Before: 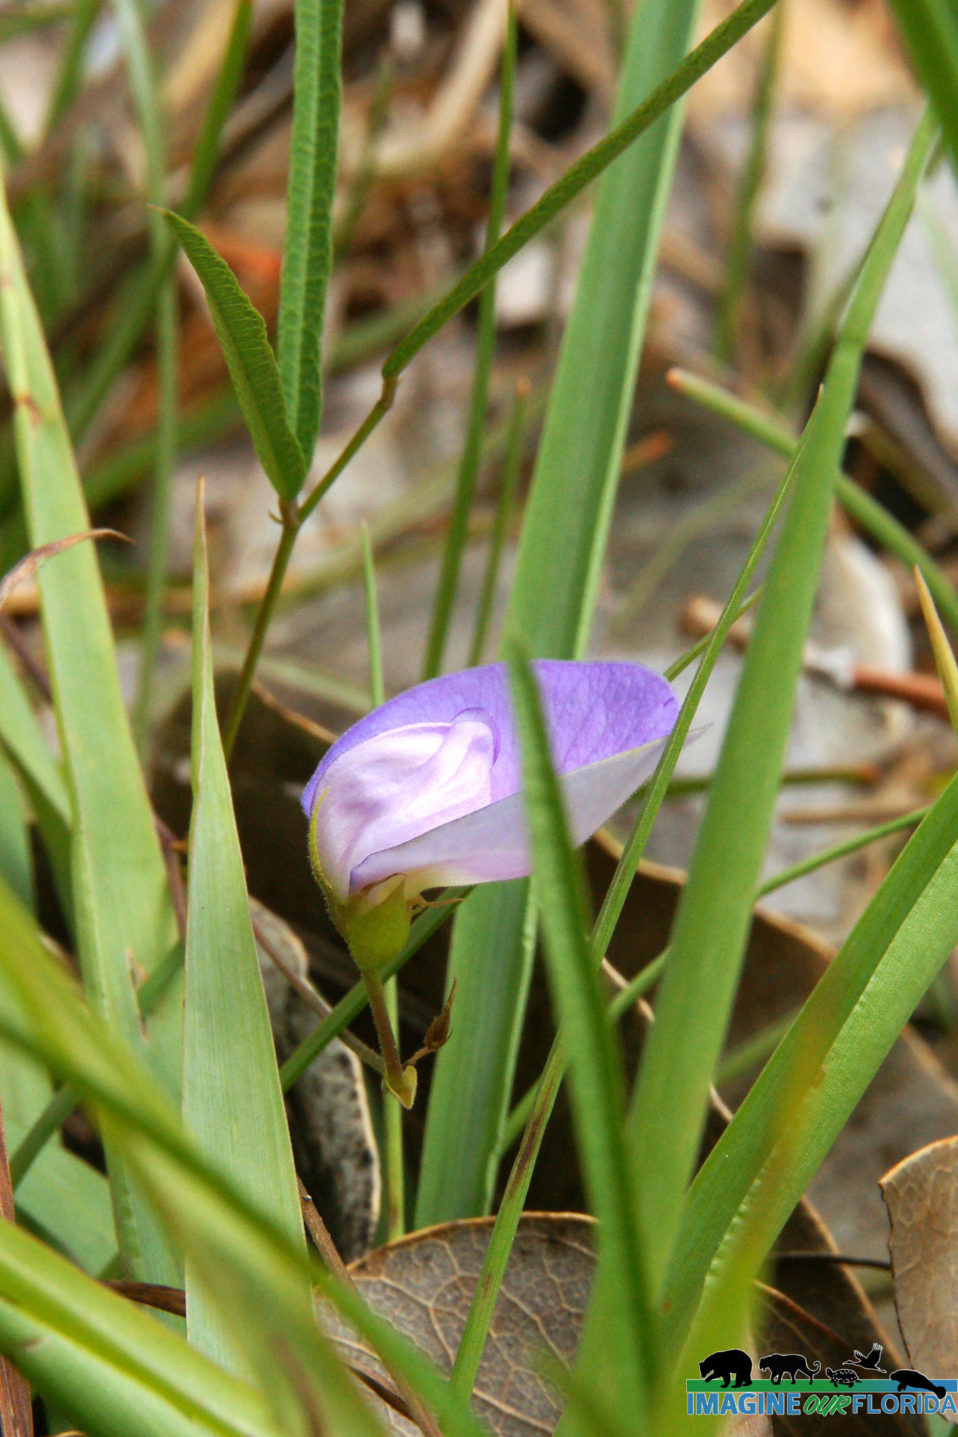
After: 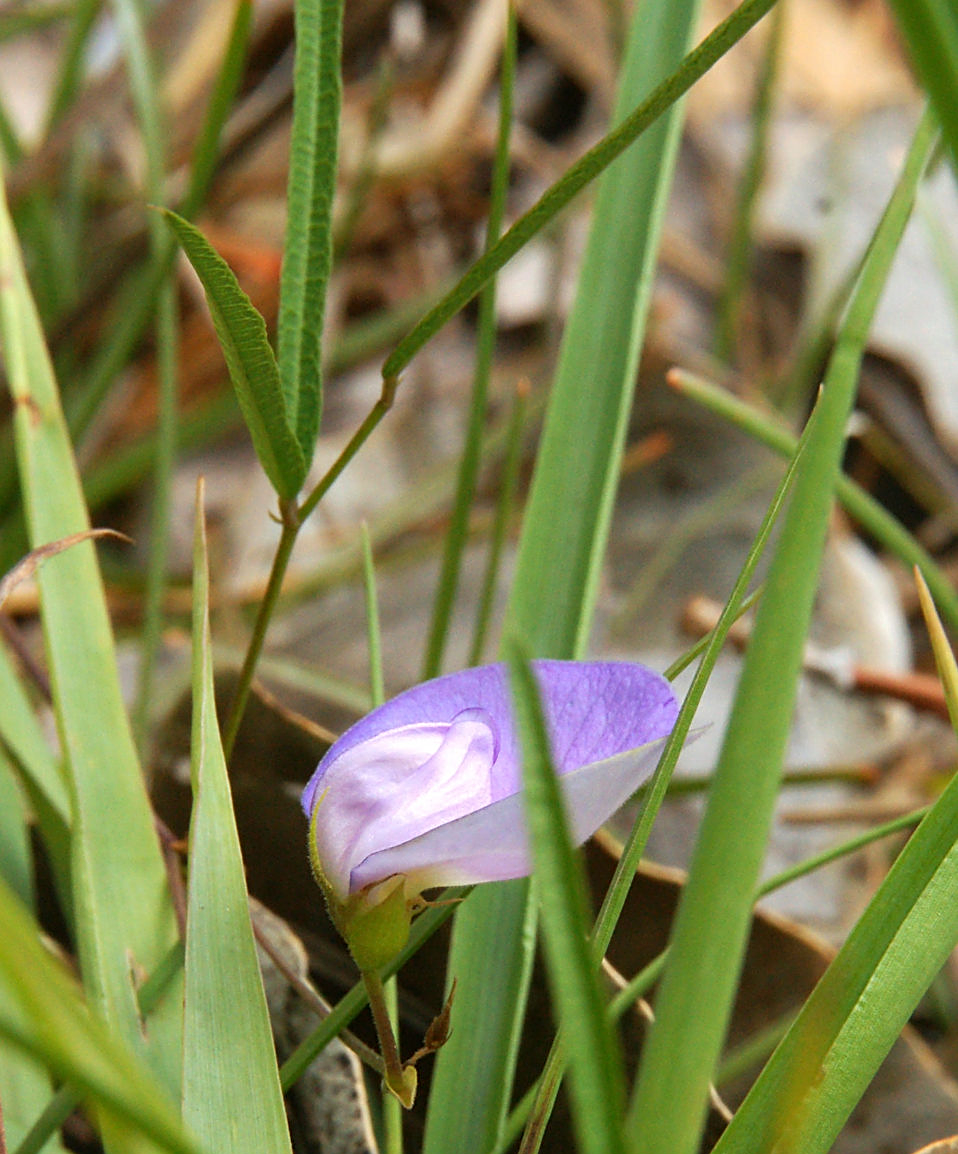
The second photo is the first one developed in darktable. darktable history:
crop: bottom 19.644%
sharpen: on, module defaults
